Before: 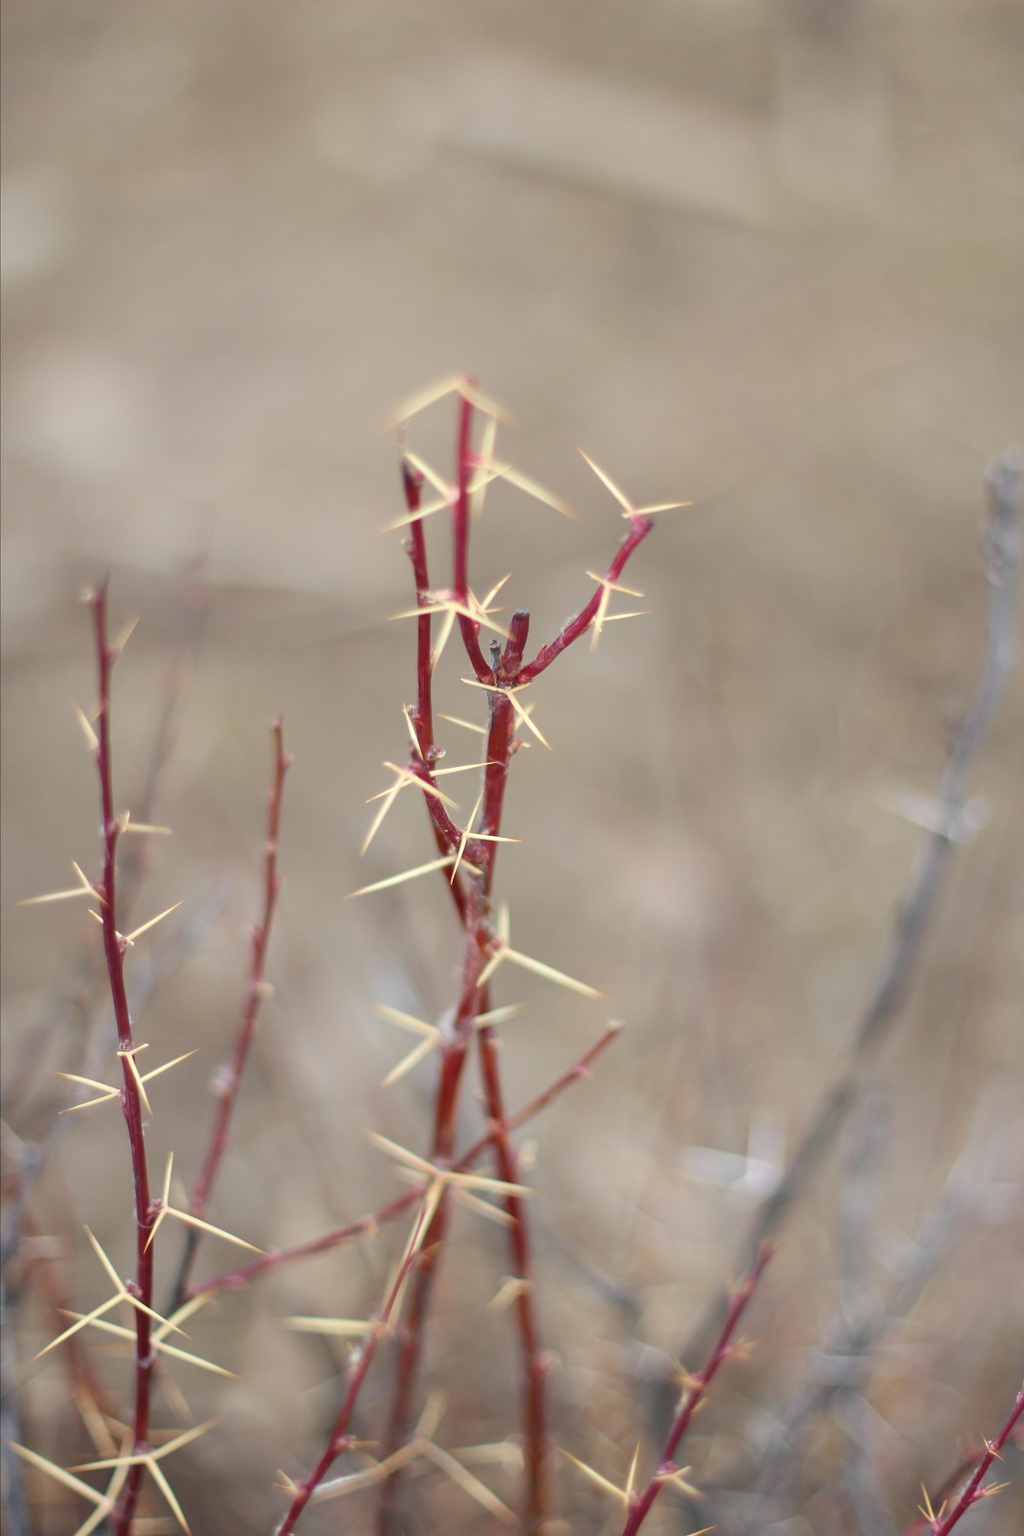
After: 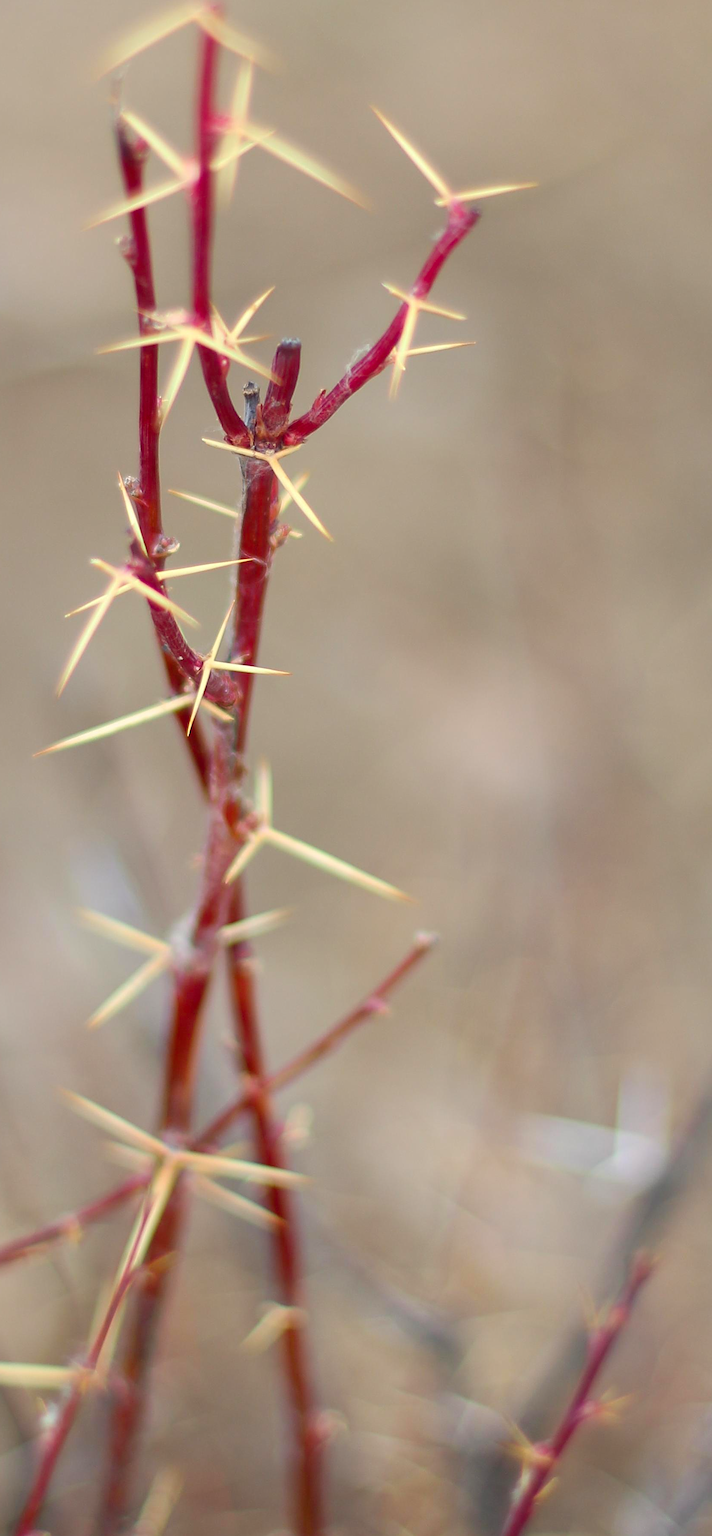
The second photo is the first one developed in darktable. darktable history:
crop: left 31.407%, top 24.467%, right 20.454%, bottom 6.348%
color balance rgb: perceptual saturation grading › global saturation 29.478%
sharpen: on, module defaults
